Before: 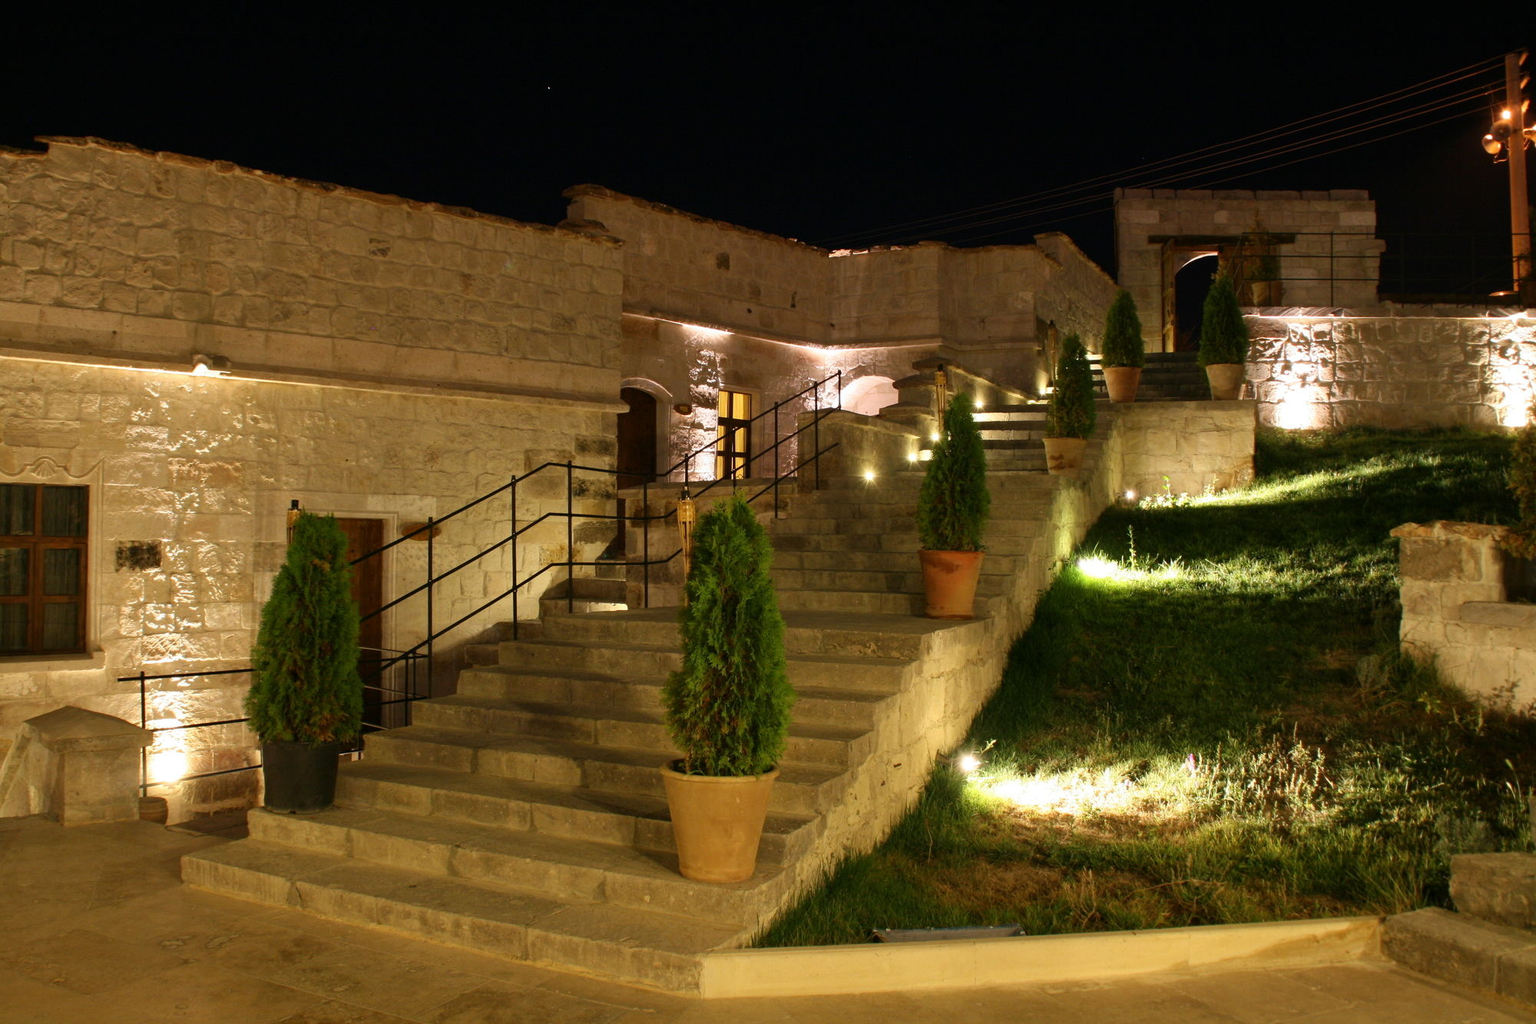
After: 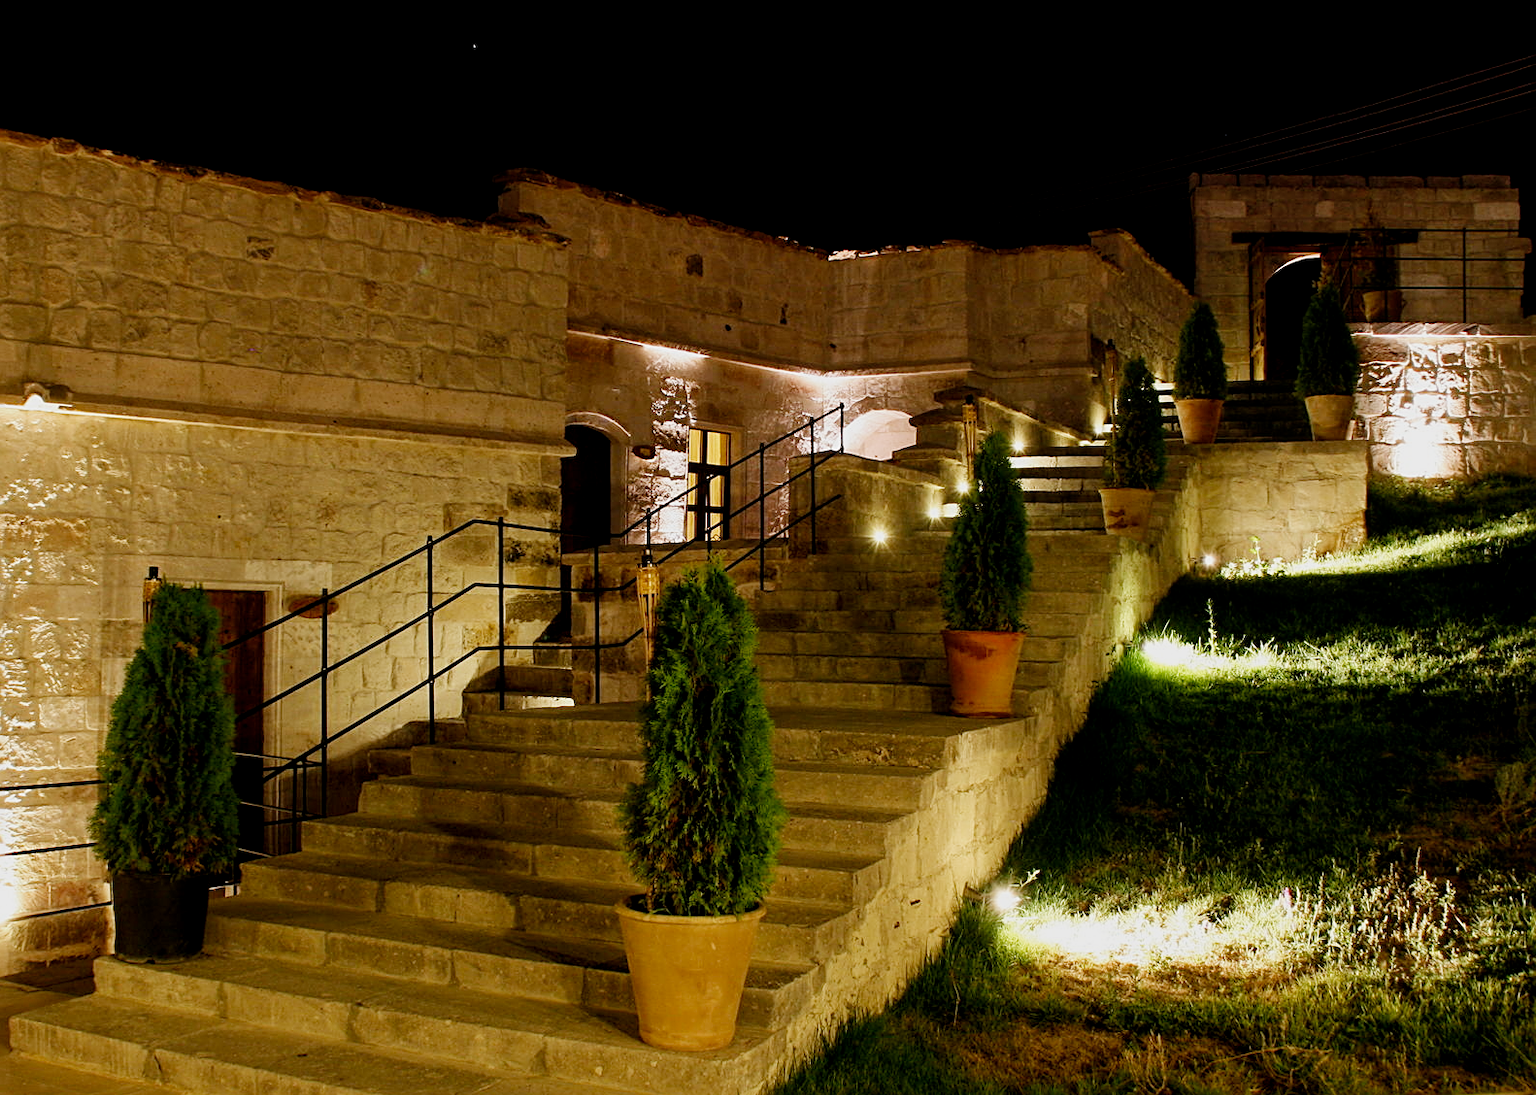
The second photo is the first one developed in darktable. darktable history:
local contrast: highlights 106%, shadows 97%, detail 119%, midtone range 0.2
crop: left 11.308%, top 5.07%, right 9.555%, bottom 10.272%
sharpen: on, module defaults
filmic rgb: middle gray luminance 28.92%, black relative exposure -10.37 EV, white relative exposure 5.47 EV, target black luminance 0%, hardness 3.91, latitude 1.93%, contrast 1.129, highlights saturation mix 5.14%, shadows ↔ highlights balance 15.37%, add noise in highlights 0.001, preserve chrominance no, color science v3 (2019), use custom middle-gray values true, contrast in highlights soft
exposure: black level correction 0, exposure 0.7 EV, compensate exposure bias true, compensate highlight preservation false
